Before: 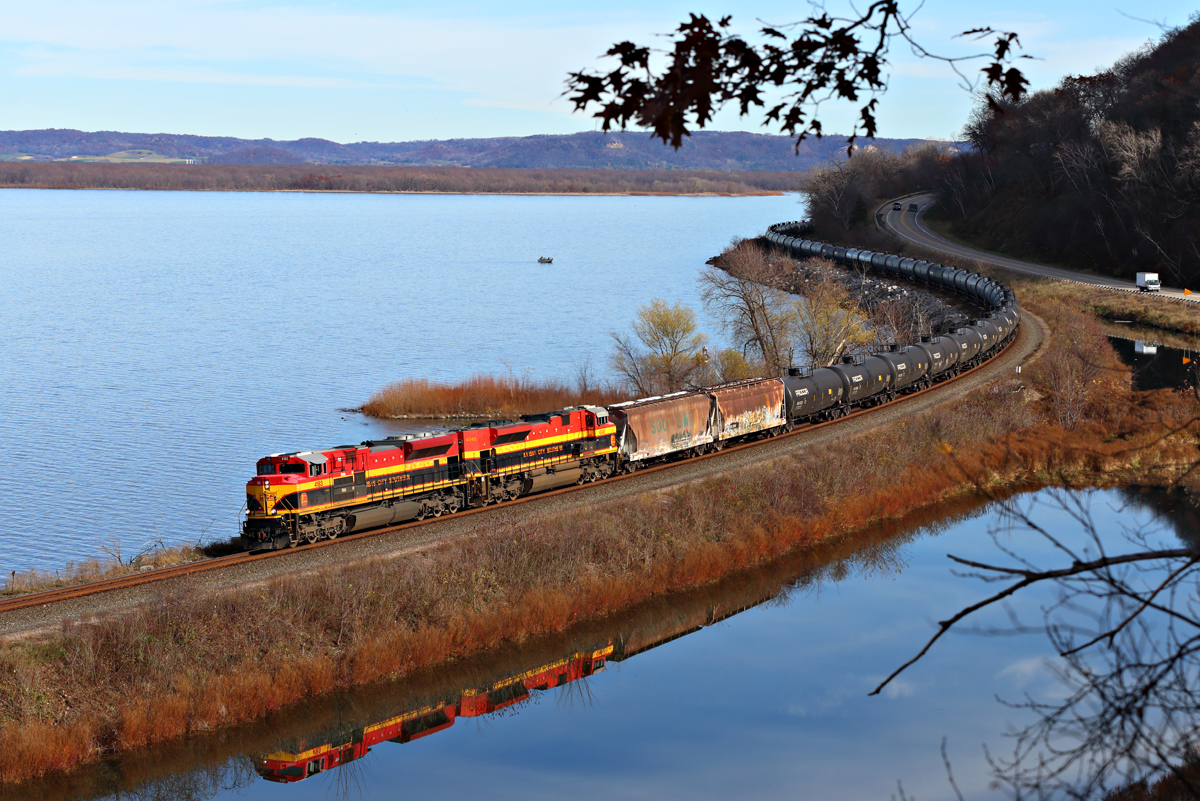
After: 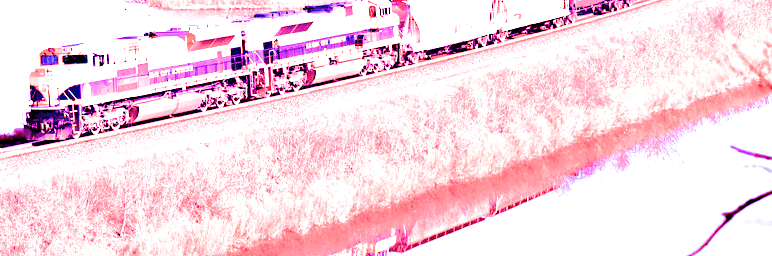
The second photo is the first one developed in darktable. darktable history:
white balance: red 8, blue 8
crop: left 18.091%, top 51.13%, right 17.525%, bottom 16.85%
filmic rgb: black relative exposure -7.65 EV, white relative exposure 4.56 EV, hardness 3.61
